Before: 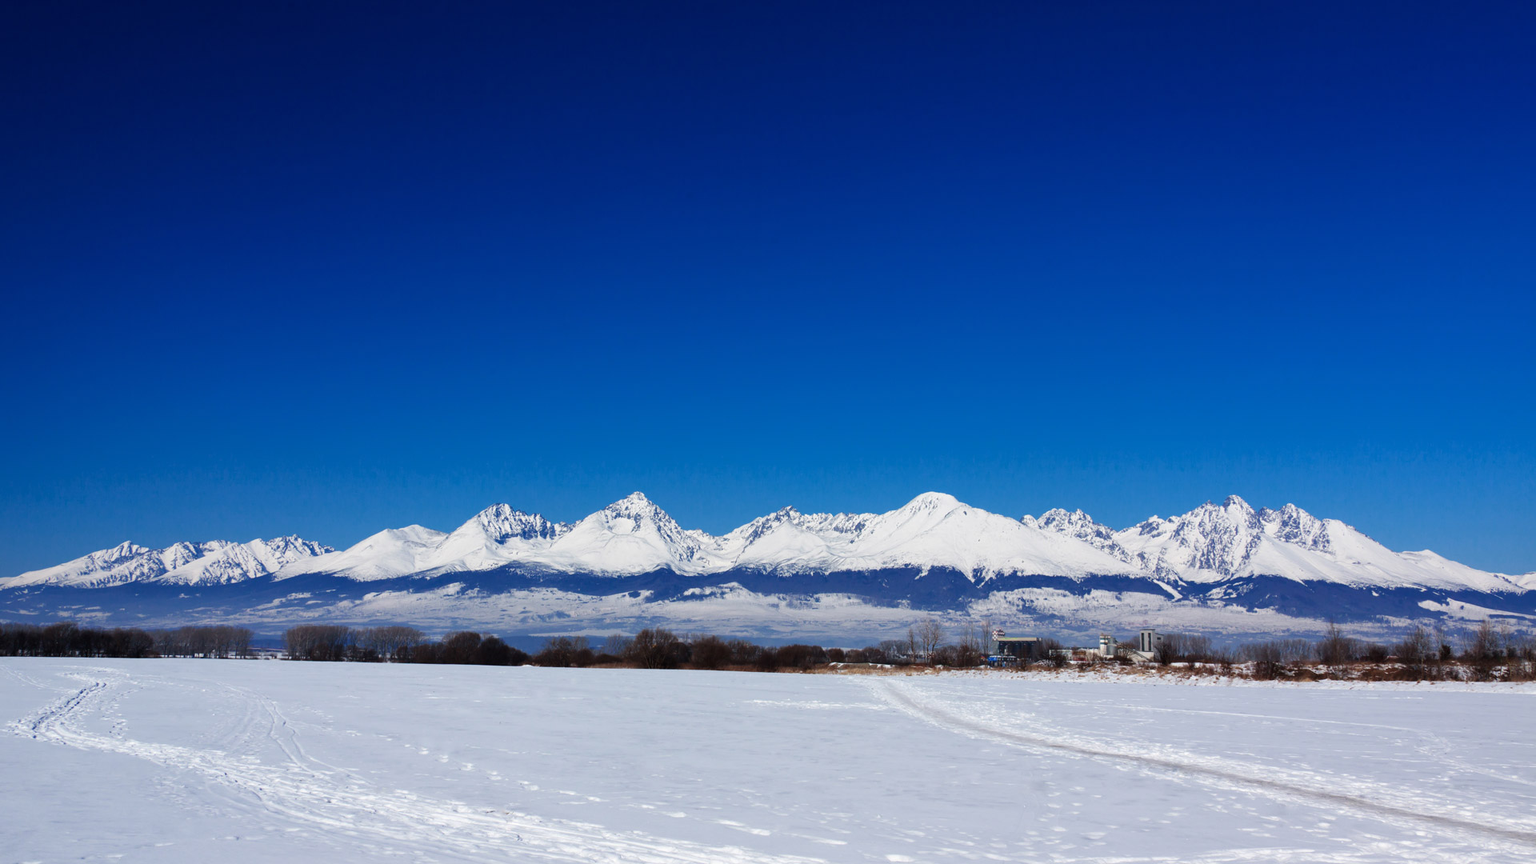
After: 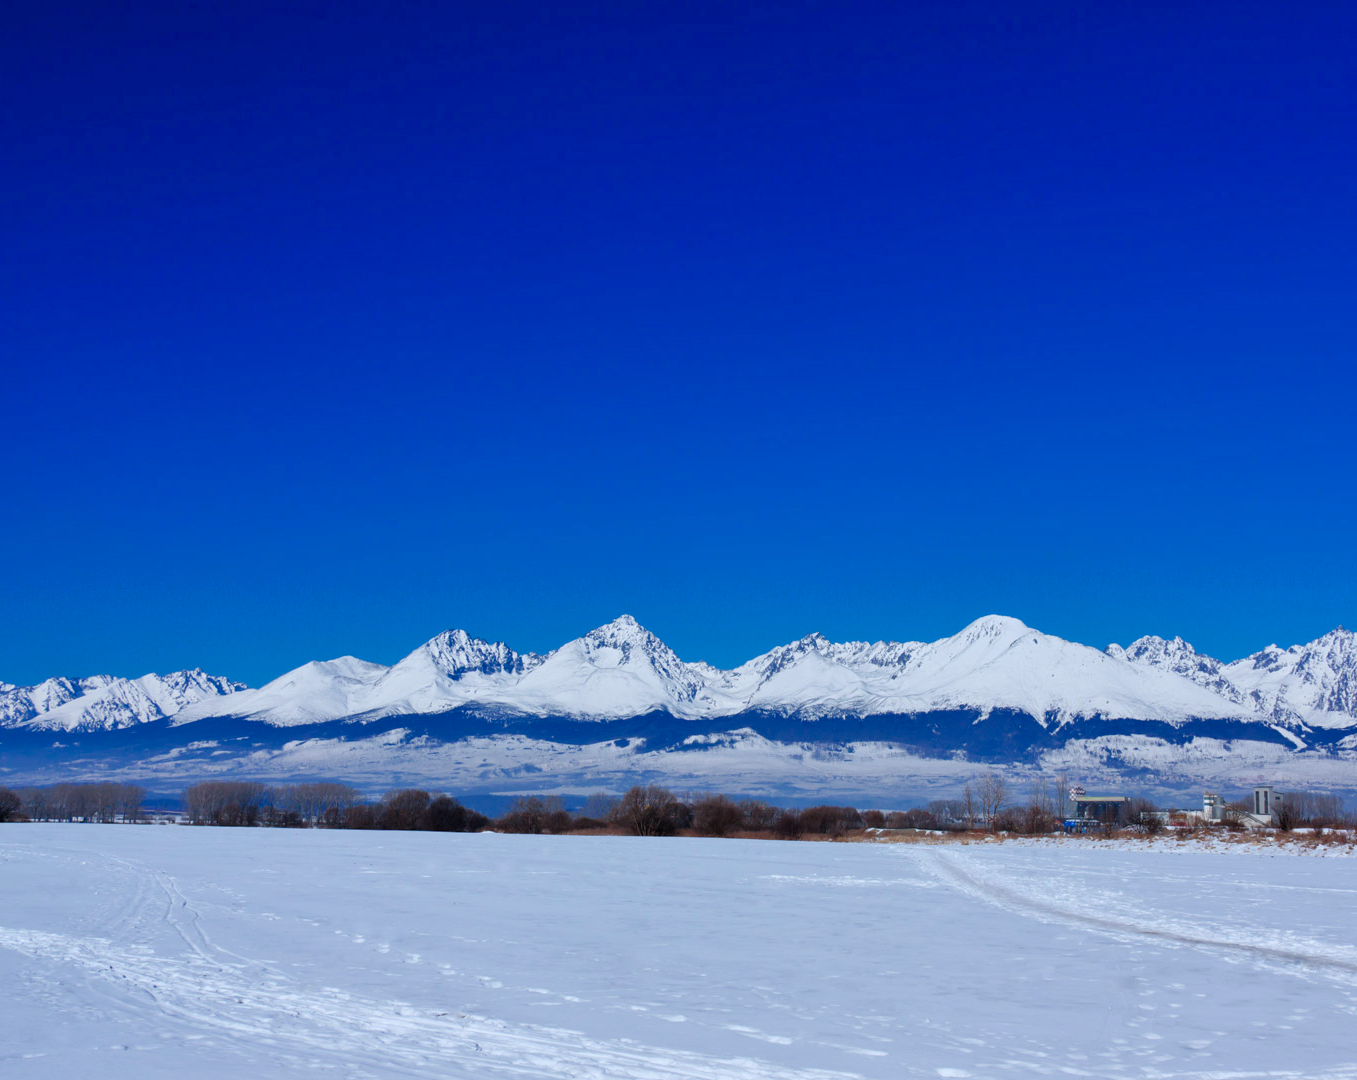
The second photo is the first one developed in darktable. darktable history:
crop and rotate: left 8.953%, right 20.367%
tone equalizer: -7 EV 0.154 EV, -6 EV 0.565 EV, -5 EV 1.17 EV, -4 EV 1.35 EV, -3 EV 1.18 EV, -2 EV 0.6 EV, -1 EV 0.149 EV
exposure: exposure -0.297 EV, compensate highlight preservation false
color calibration: output R [1.003, 0.027, -0.041, 0], output G [-0.018, 1.043, -0.038, 0], output B [0.071, -0.086, 1.017, 0], illuminant custom, x 0.368, y 0.373, temperature 4337.39 K
contrast brightness saturation: contrast 0.079, saturation 0.022
